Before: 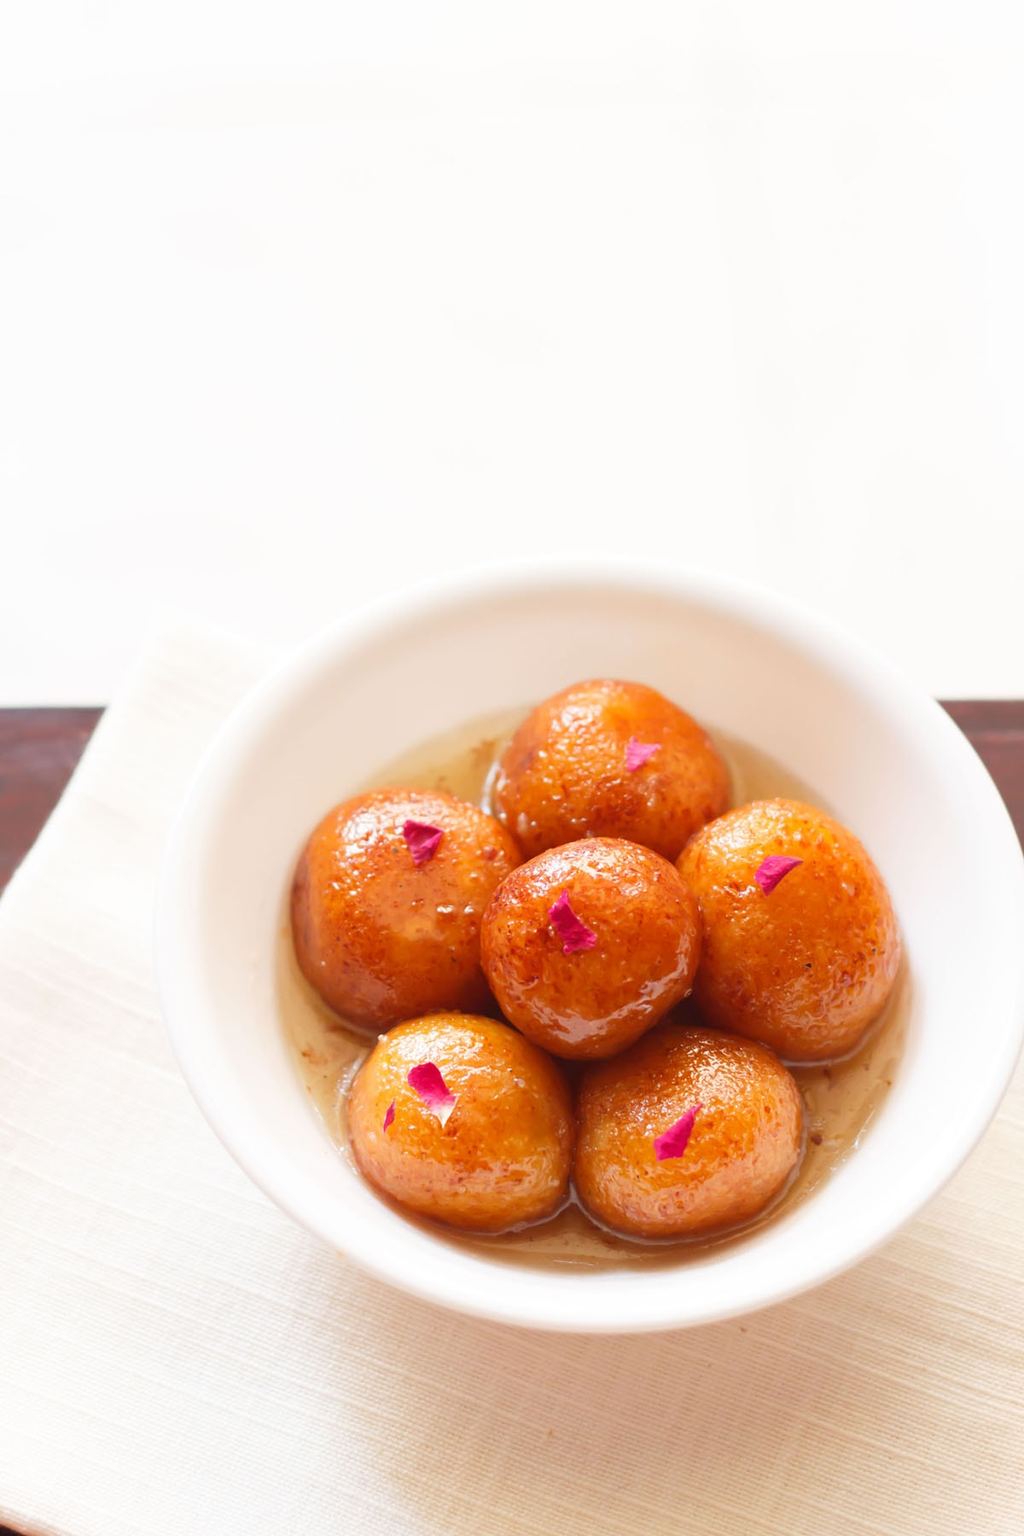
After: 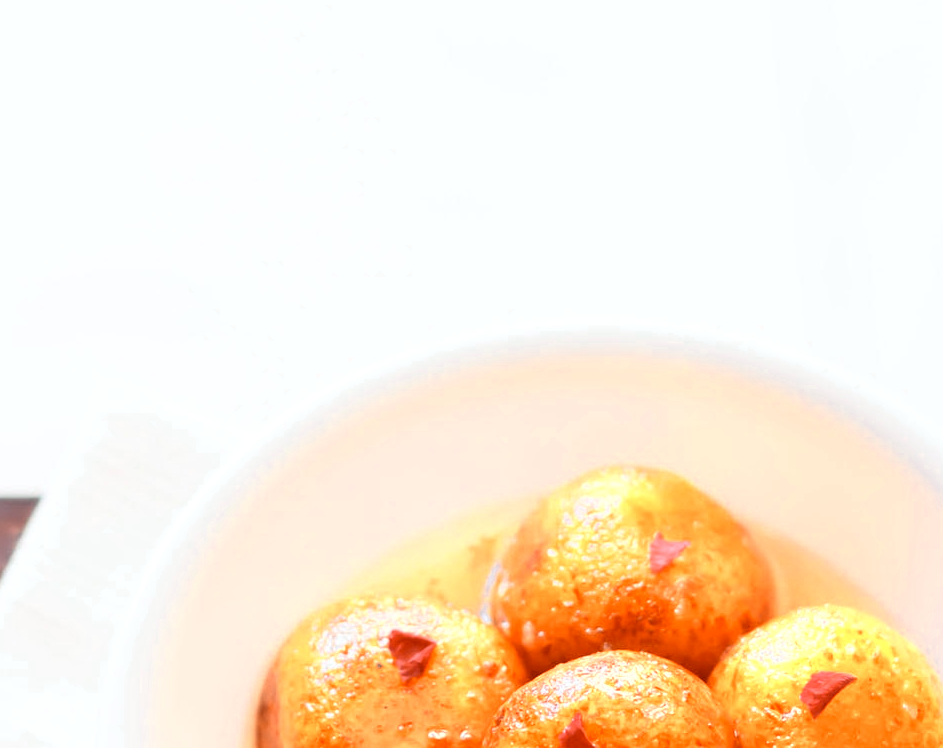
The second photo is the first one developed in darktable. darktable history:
color zones: curves: ch0 [(0.018, 0.548) (0.197, 0.654) (0.425, 0.447) (0.605, 0.658) (0.732, 0.579)]; ch1 [(0.105, 0.531) (0.224, 0.531) (0.386, 0.39) (0.618, 0.456) (0.732, 0.456) (0.956, 0.421)]; ch2 [(0.039, 0.583) (0.215, 0.465) (0.399, 0.544) (0.465, 0.548) (0.614, 0.447) (0.724, 0.43) (0.882, 0.623) (0.956, 0.632)]
contrast brightness saturation: contrast 0.08, saturation 0.2
crop: left 7.036%, top 18.398%, right 14.379%, bottom 40.043%
white balance: red 0.986, blue 1.01
